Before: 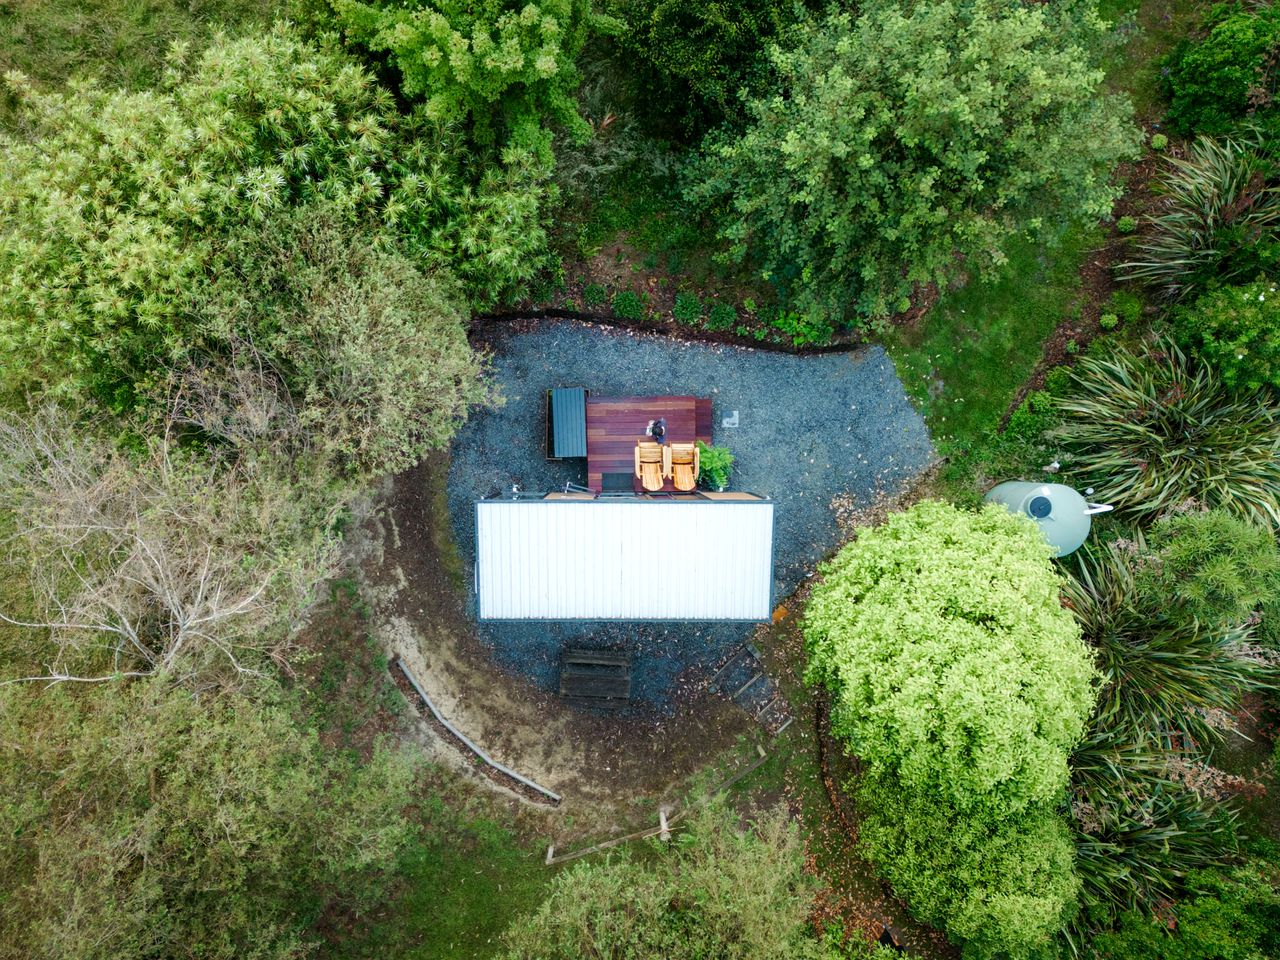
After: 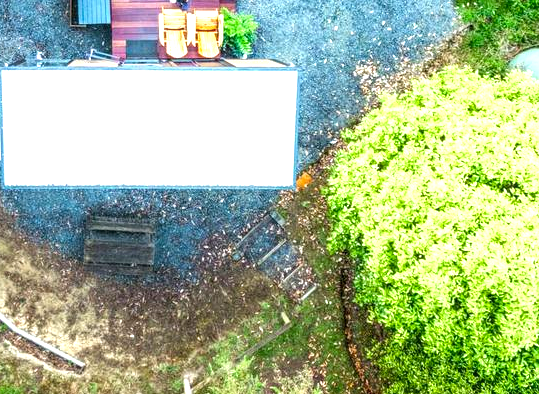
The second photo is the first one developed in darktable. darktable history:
color balance rgb: perceptual saturation grading › global saturation 10%, global vibrance 10%
exposure: black level correction 0, exposure 1.2 EV, compensate exposure bias true, compensate highlight preservation false
crop: left 37.221%, top 45.169%, right 20.63%, bottom 13.777%
local contrast: detail 130%
